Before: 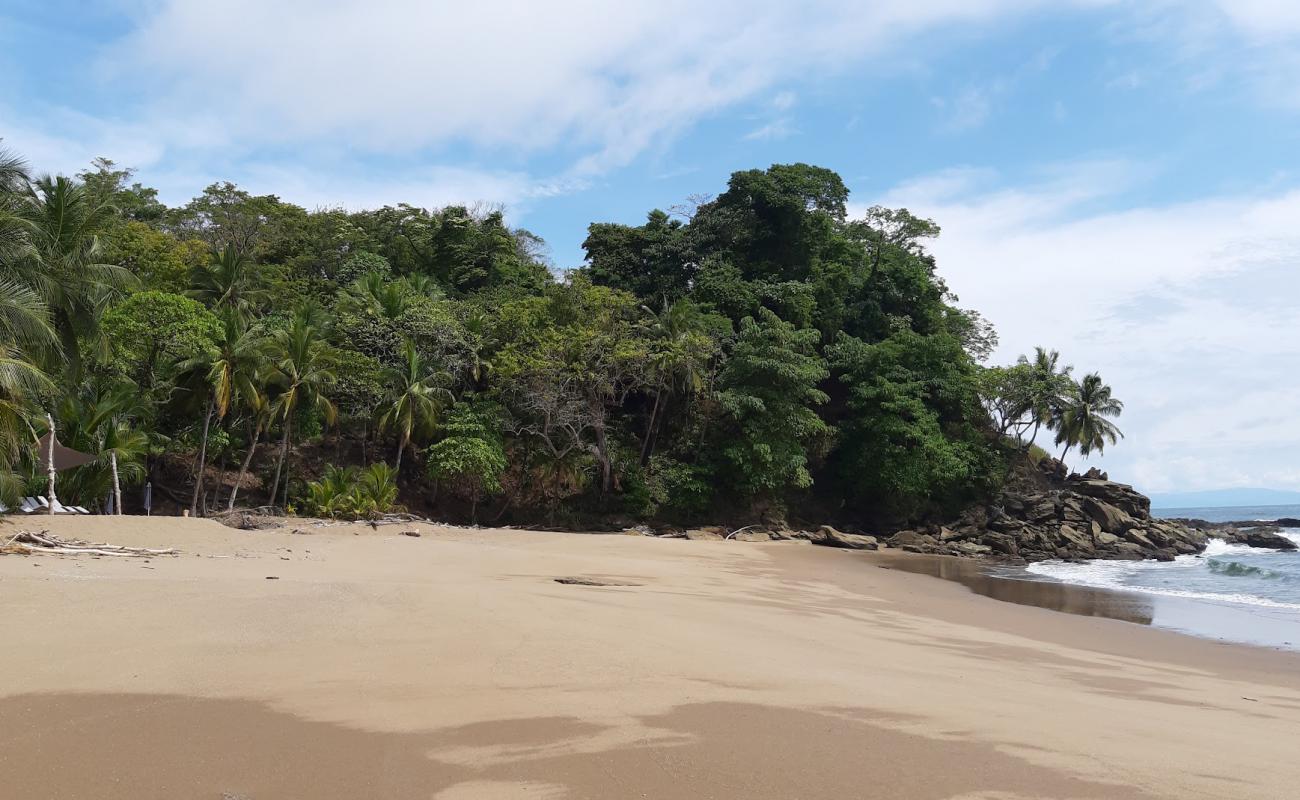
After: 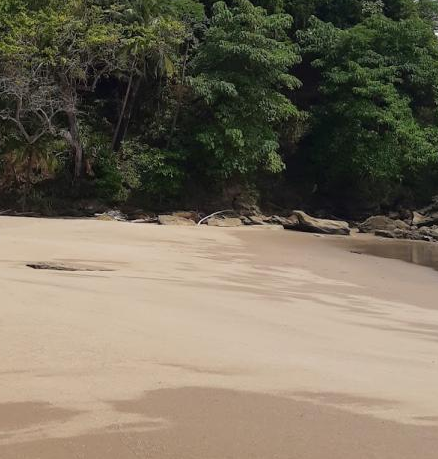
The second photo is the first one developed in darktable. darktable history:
crop: left 40.631%, top 39.499%, right 25.647%, bottom 3.039%
